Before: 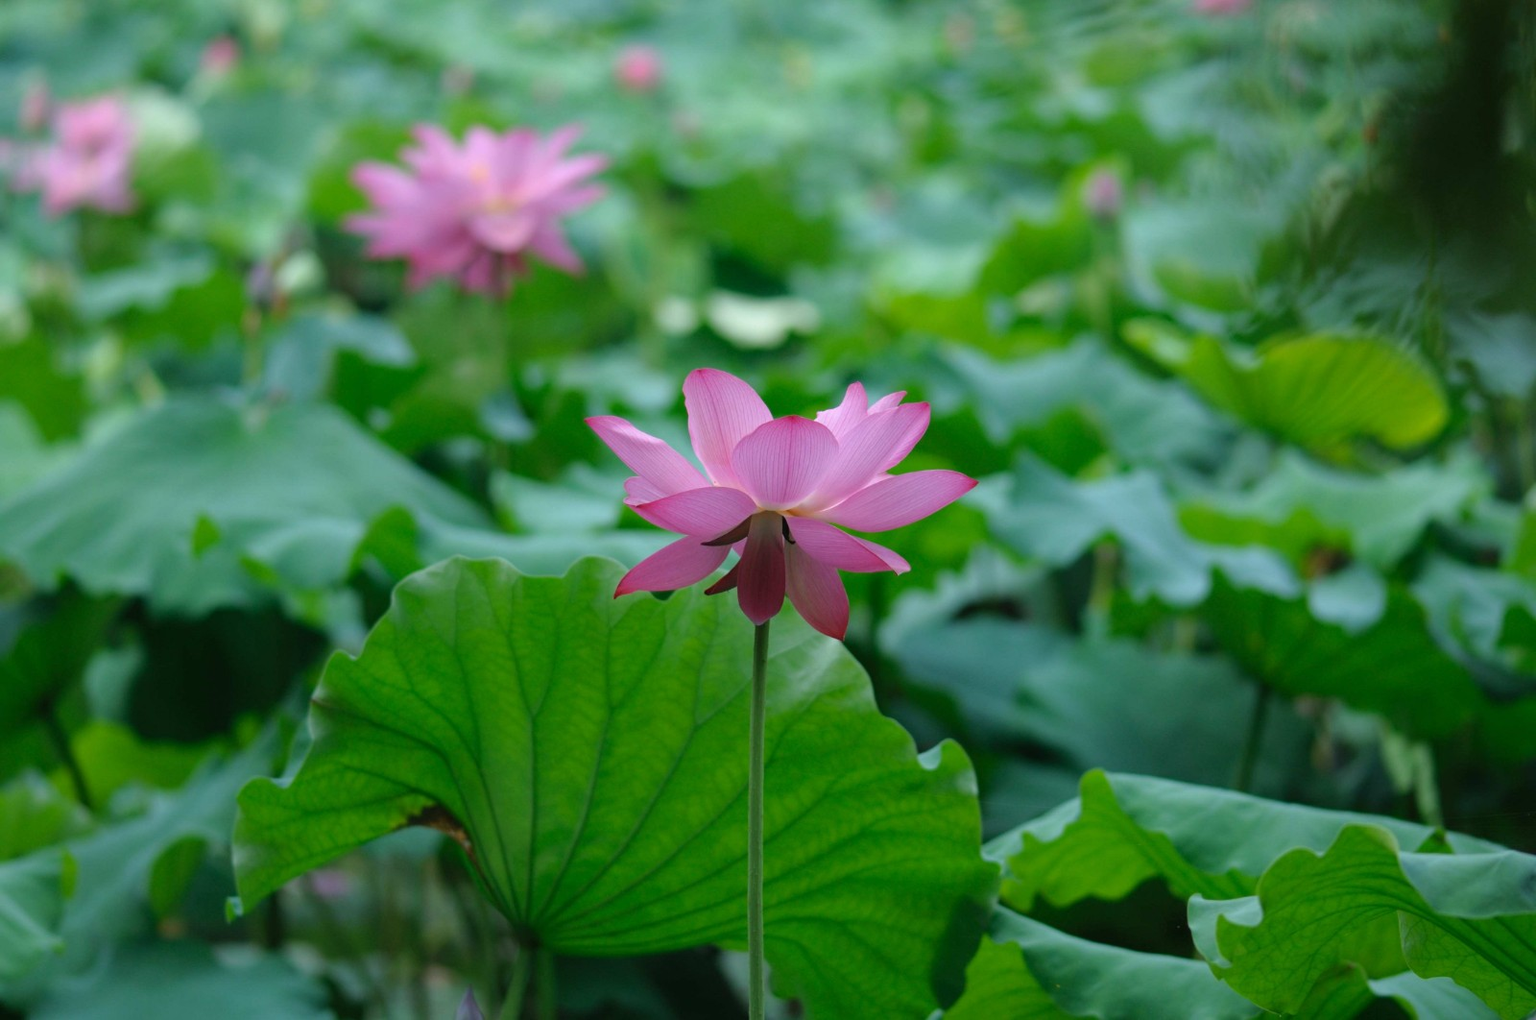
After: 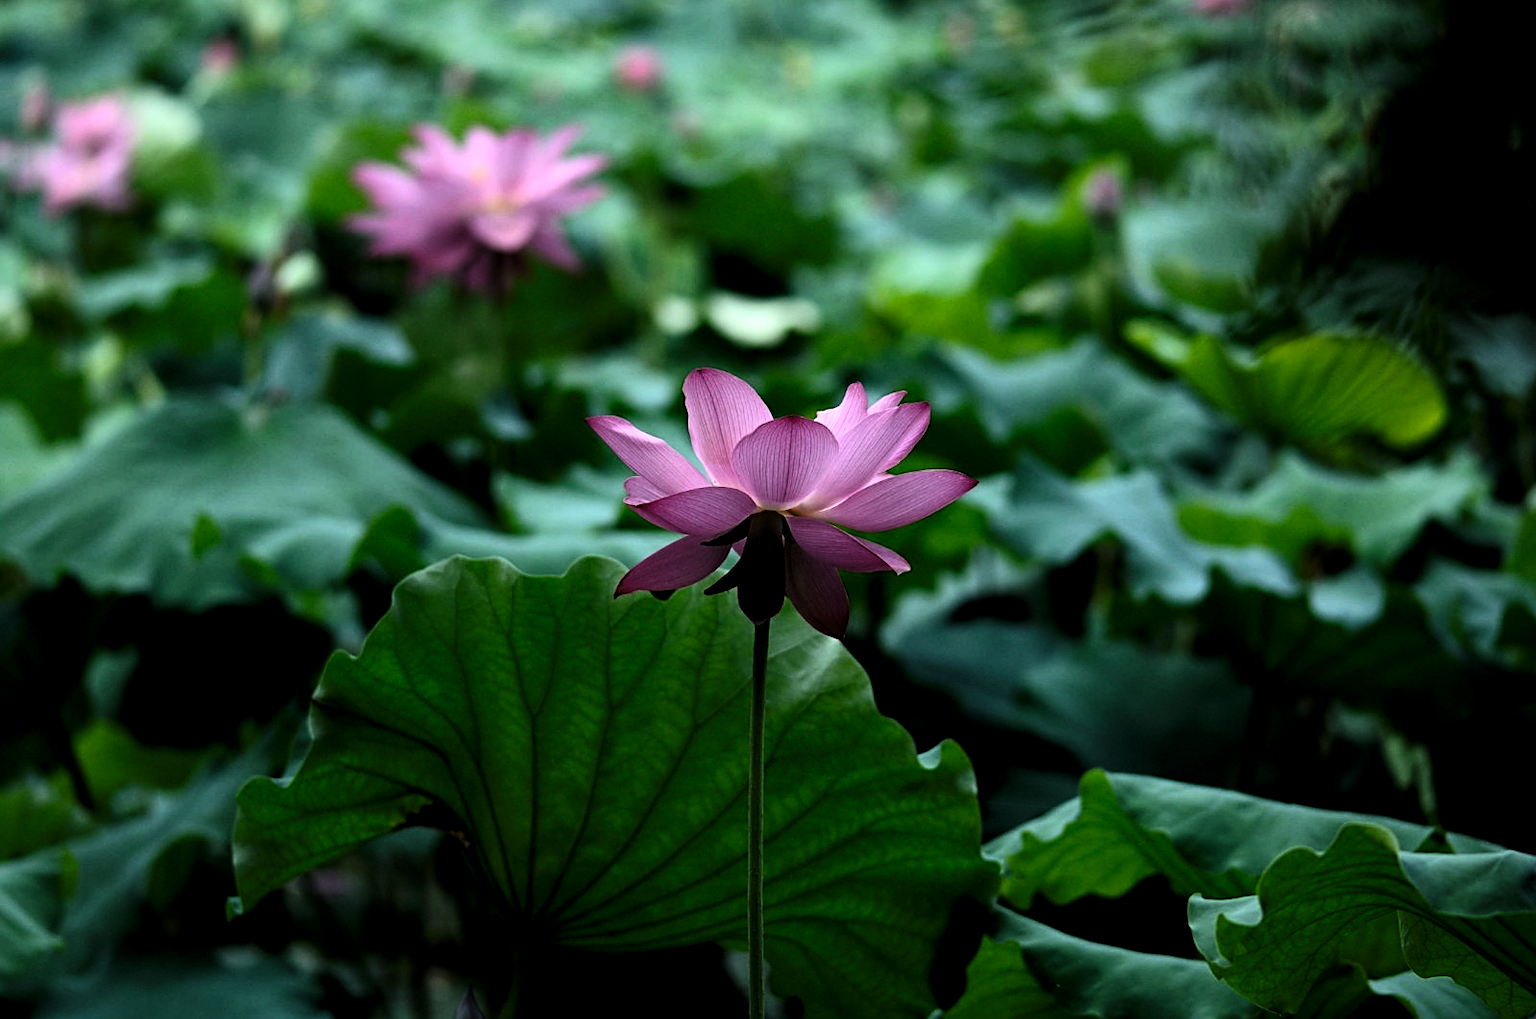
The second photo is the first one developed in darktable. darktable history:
levels: levels [0.101, 0.578, 0.953]
contrast brightness saturation: contrast 0.32, brightness -0.08, saturation 0.17
sharpen: on, module defaults
